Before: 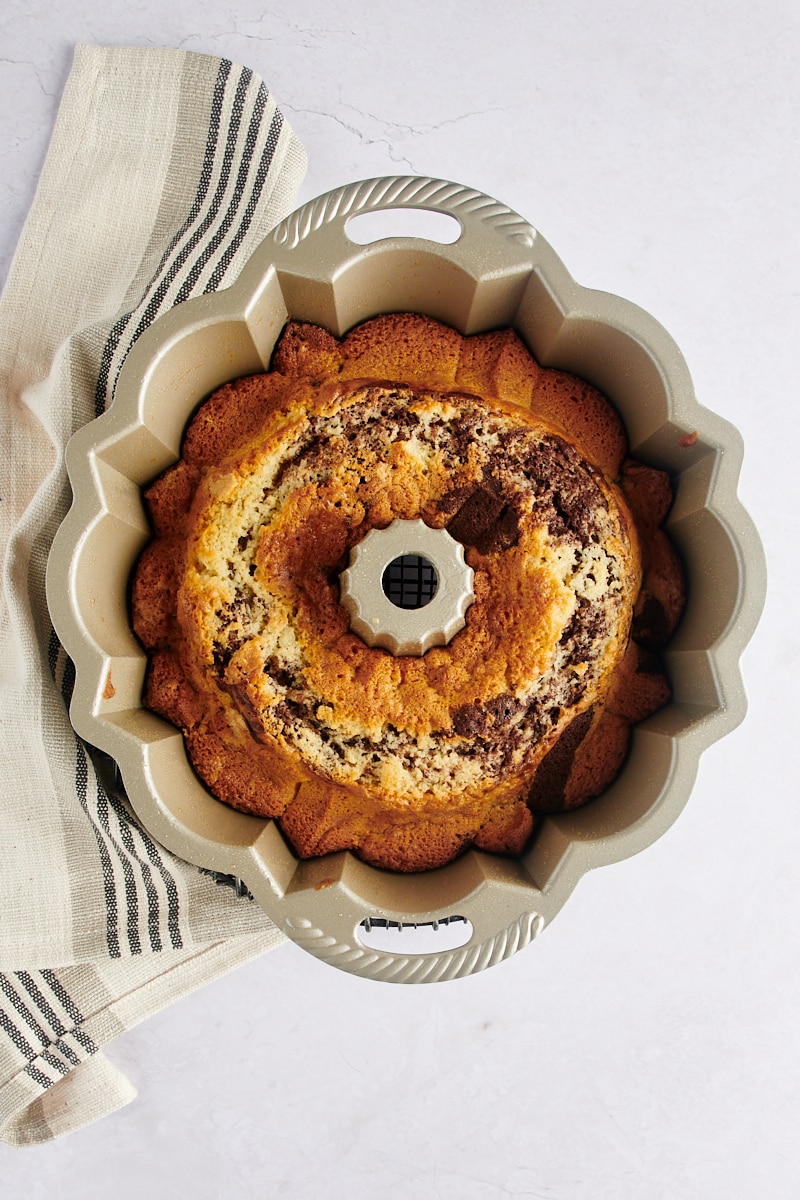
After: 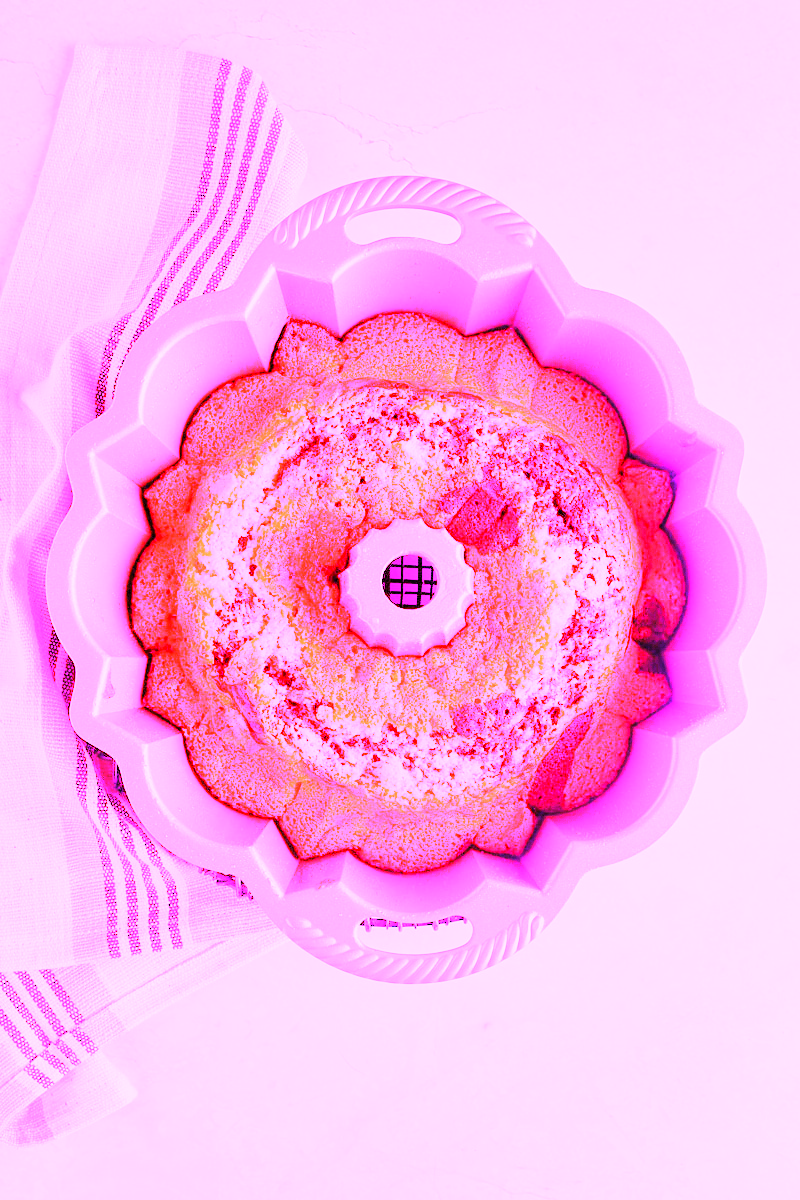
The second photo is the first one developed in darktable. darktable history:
white balance: red 8, blue 8
tone curve: curves: ch0 [(0, 0) (0.004, 0.001) (0.133, 0.112) (0.325, 0.362) (0.832, 0.893) (1, 1)], color space Lab, linked channels, preserve colors none
exposure: black level correction 0, exposure 1.1 EV, compensate exposure bias true, compensate highlight preservation false
